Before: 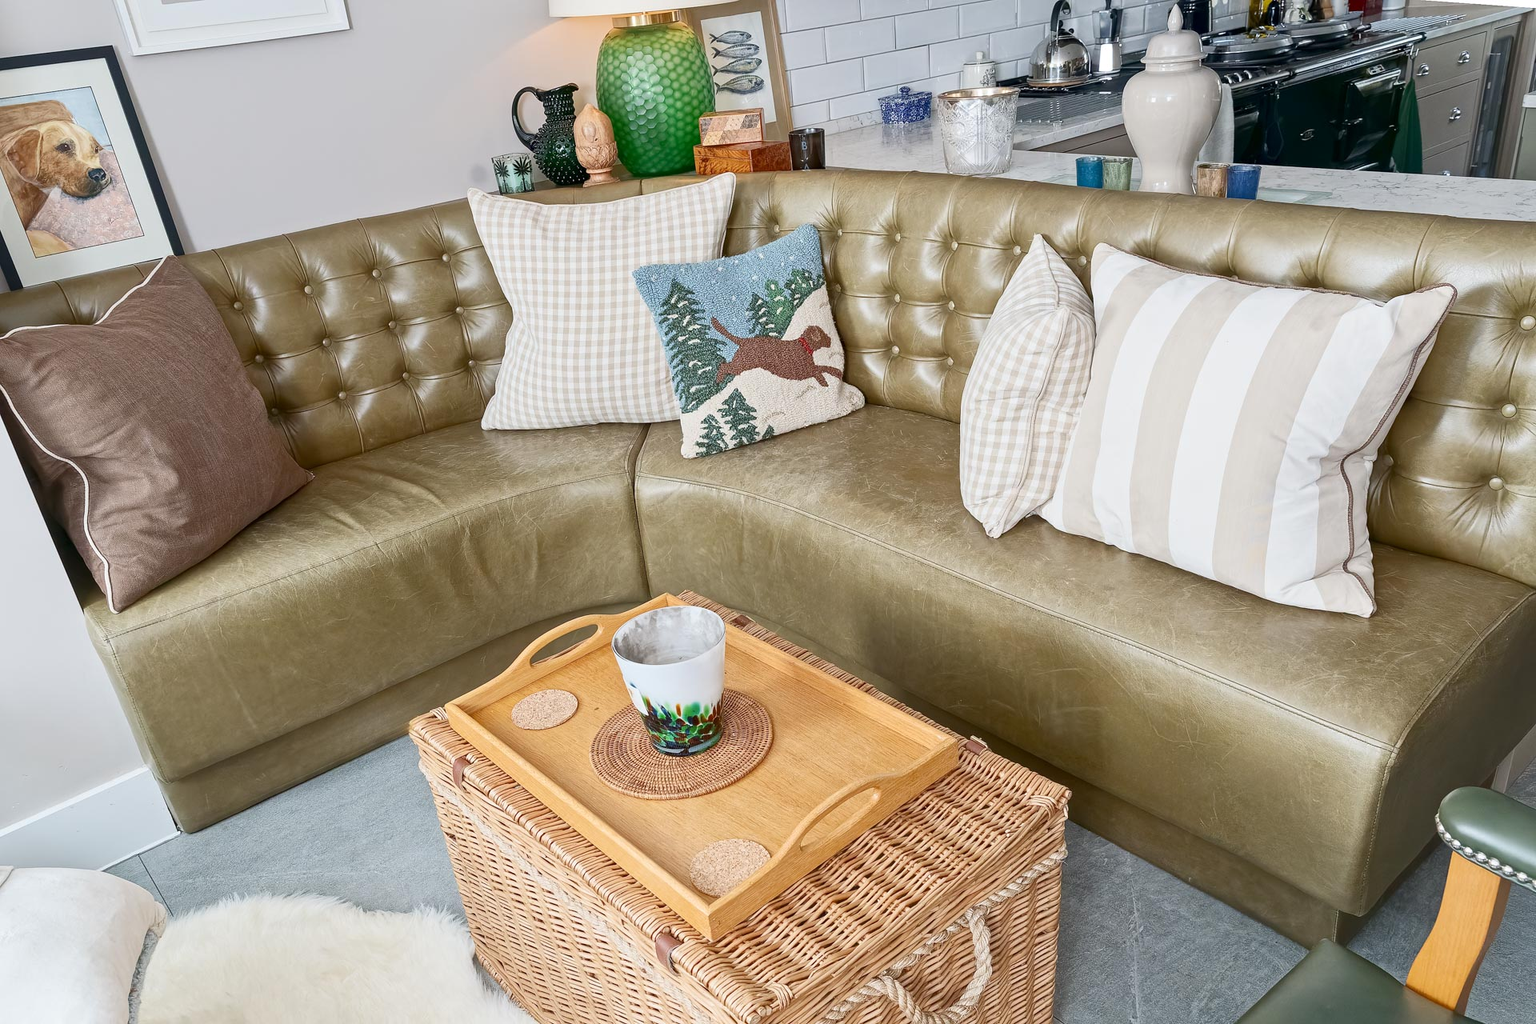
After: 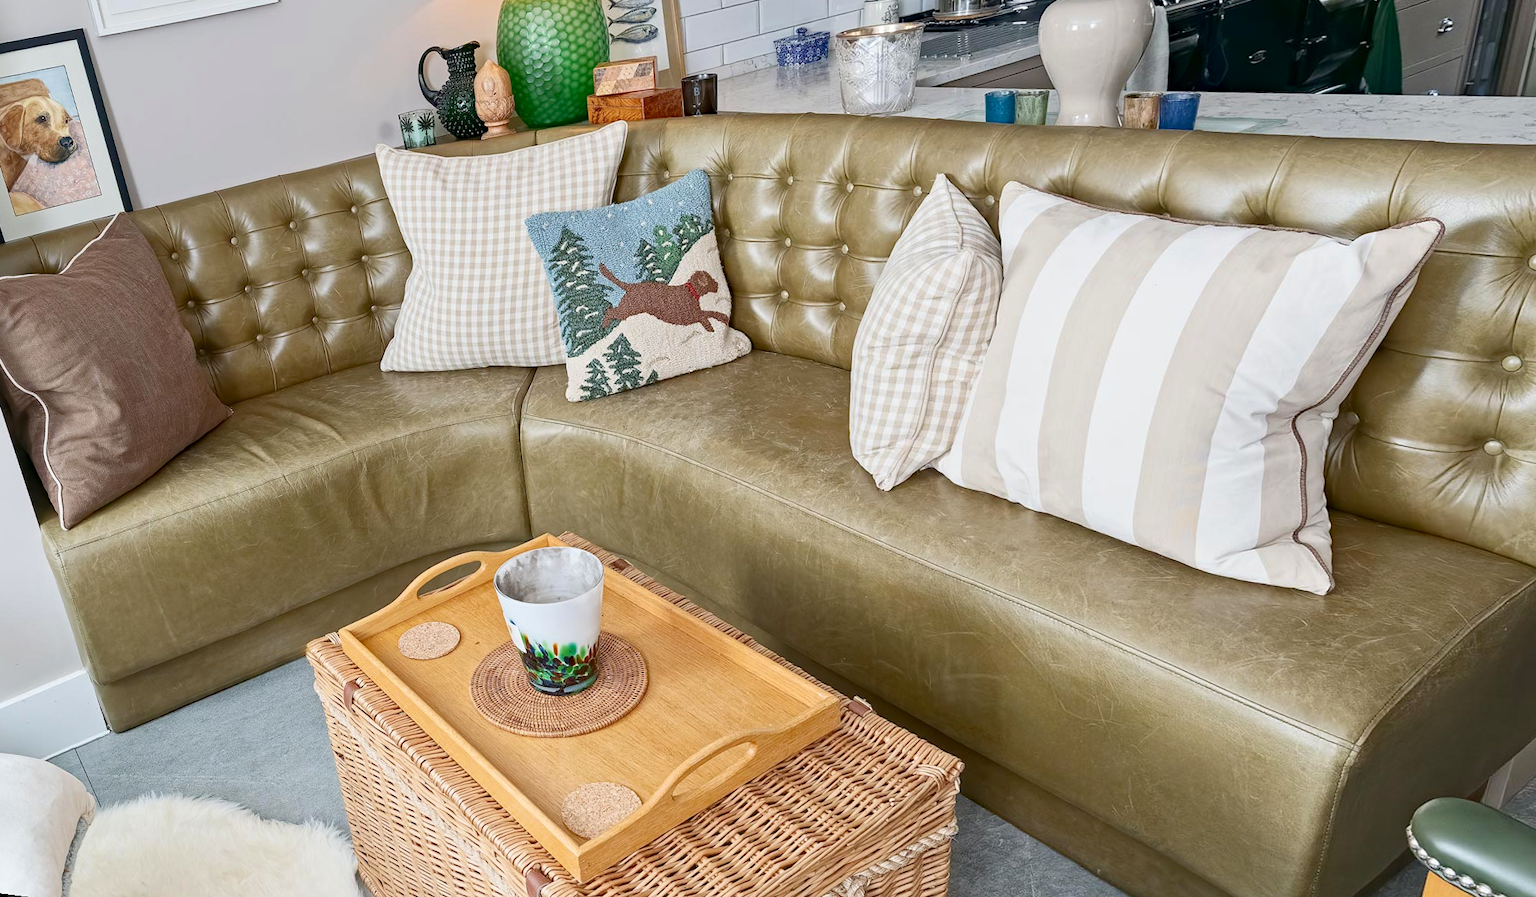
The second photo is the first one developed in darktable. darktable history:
rotate and perspective: rotation 1.69°, lens shift (vertical) -0.023, lens shift (horizontal) -0.291, crop left 0.025, crop right 0.988, crop top 0.092, crop bottom 0.842
haze removal: compatibility mode true, adaptive false
